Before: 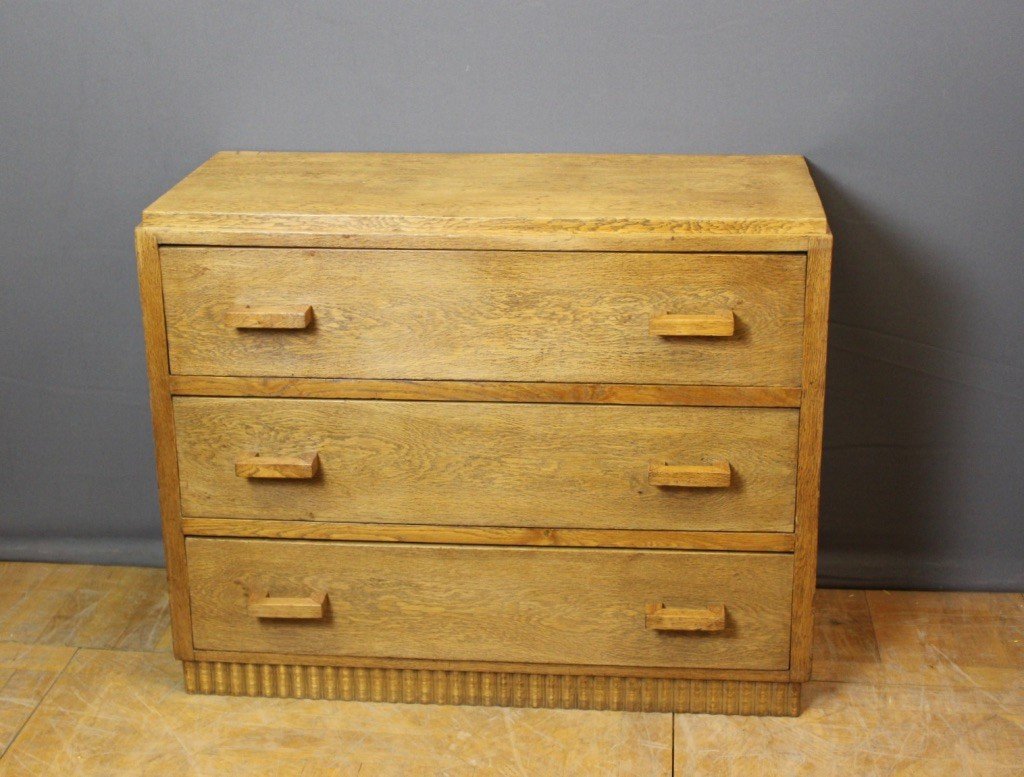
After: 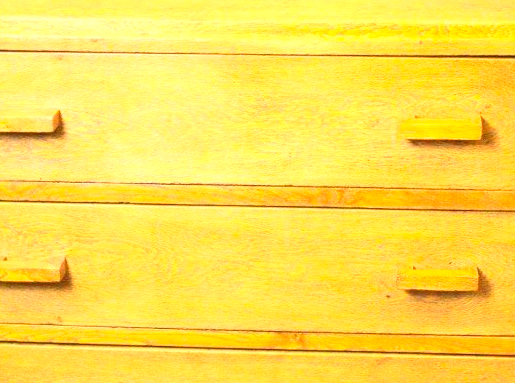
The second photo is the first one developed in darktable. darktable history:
exposure: black level correction 0, exposure 1.101 EV, compensate highlight preservation false
contrast brightness saturation: contrast 0.241, brightness 0.256, saturation 0.391
crop: left 24.667%, top 25.271%, right 25%, bottom 25.374%
